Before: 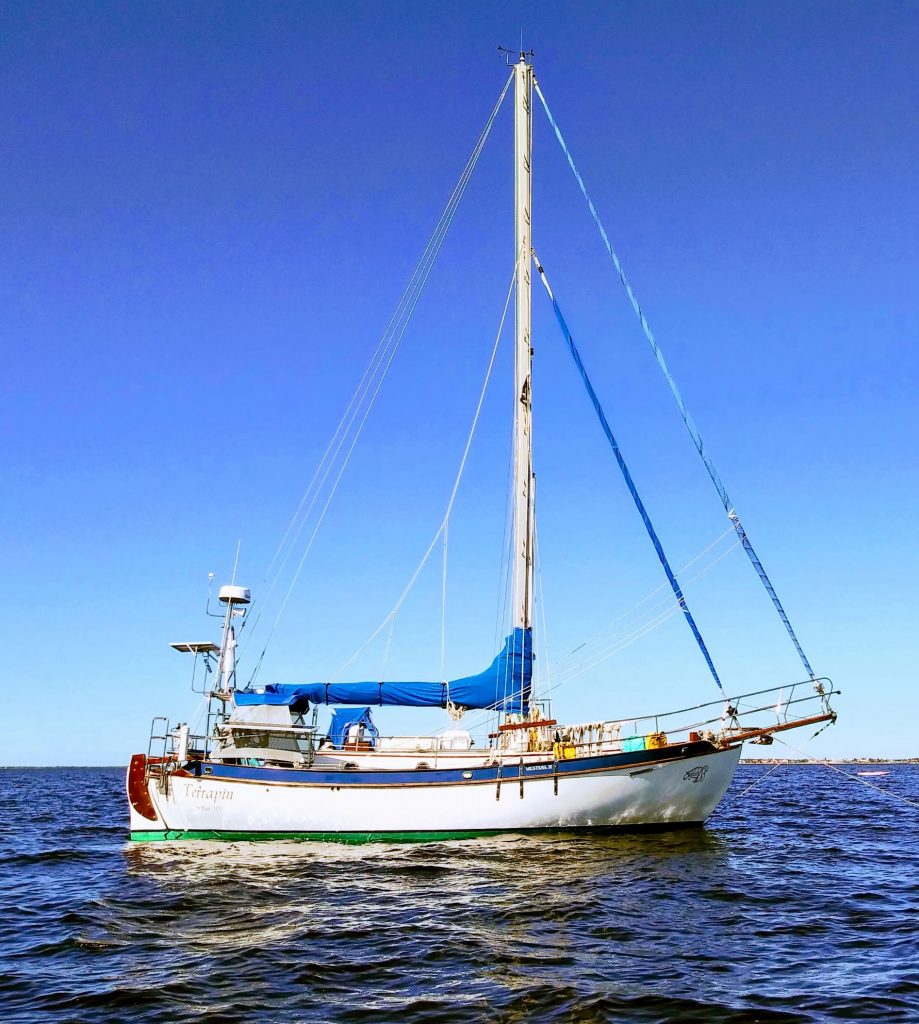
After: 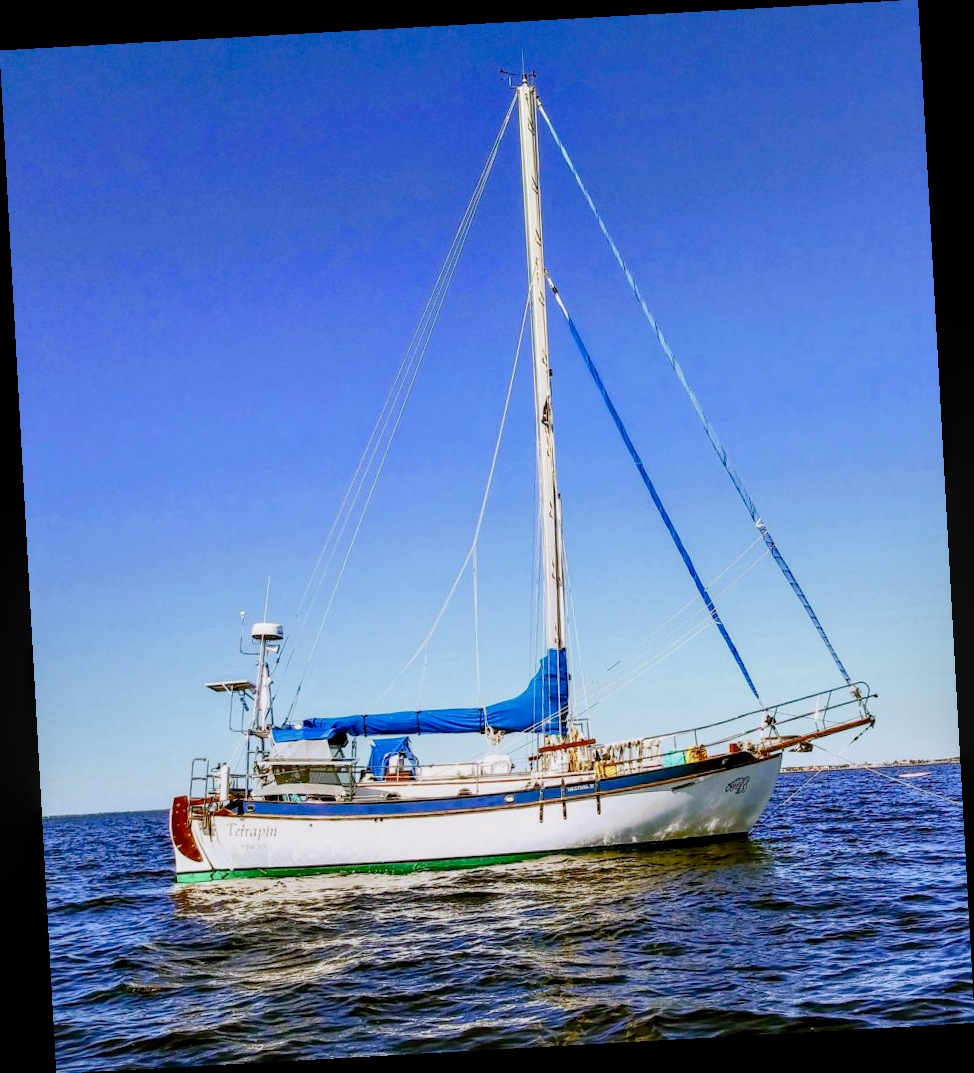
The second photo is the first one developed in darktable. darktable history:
rotate and perspective: rotation -3.18°, automatic cropping off
color balance rgb: shadows lift › chroma 1%, shadows lift › hue 113°, highlights gain › chroma 0.2%, highlights gain › hue 333°, perceptual saturation grading › global saturation 20%, perceptual saturation grading › highlights -50%, perceptual saturation grading › shadows 25%, contrast -10%
local contrast: detail 130%
